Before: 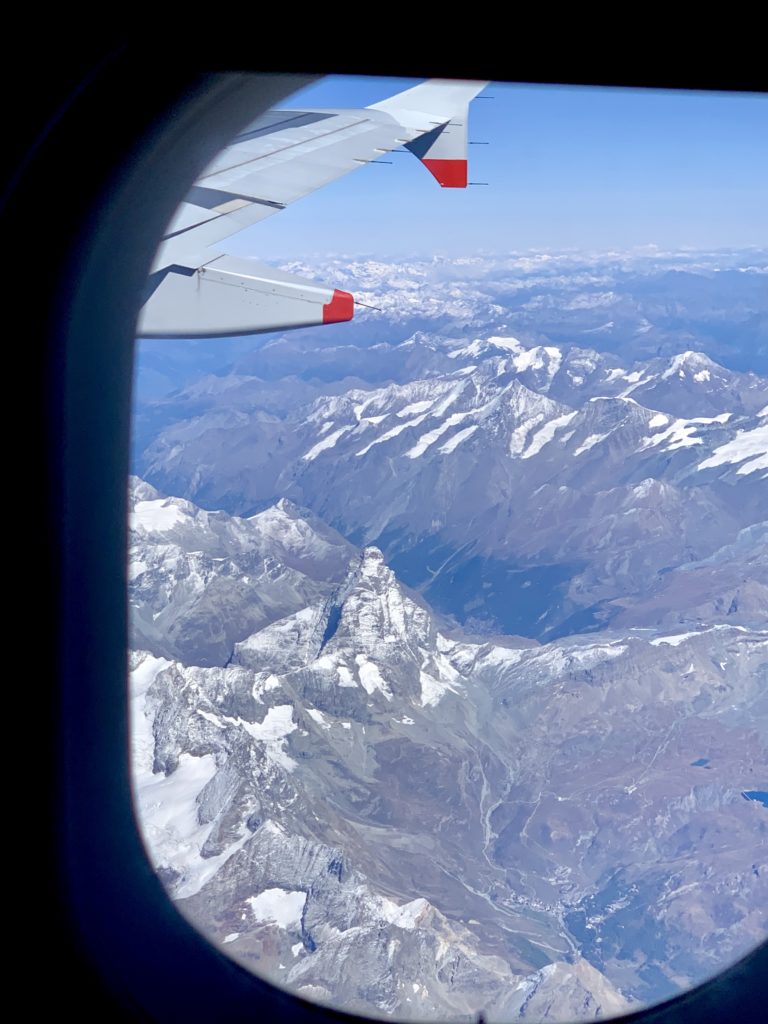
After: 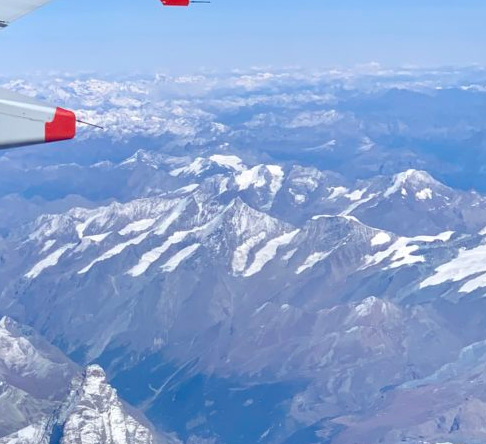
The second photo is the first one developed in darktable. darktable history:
crop: left 36.302%, top 17.807%, right 0.292%, bottom 38.788%
